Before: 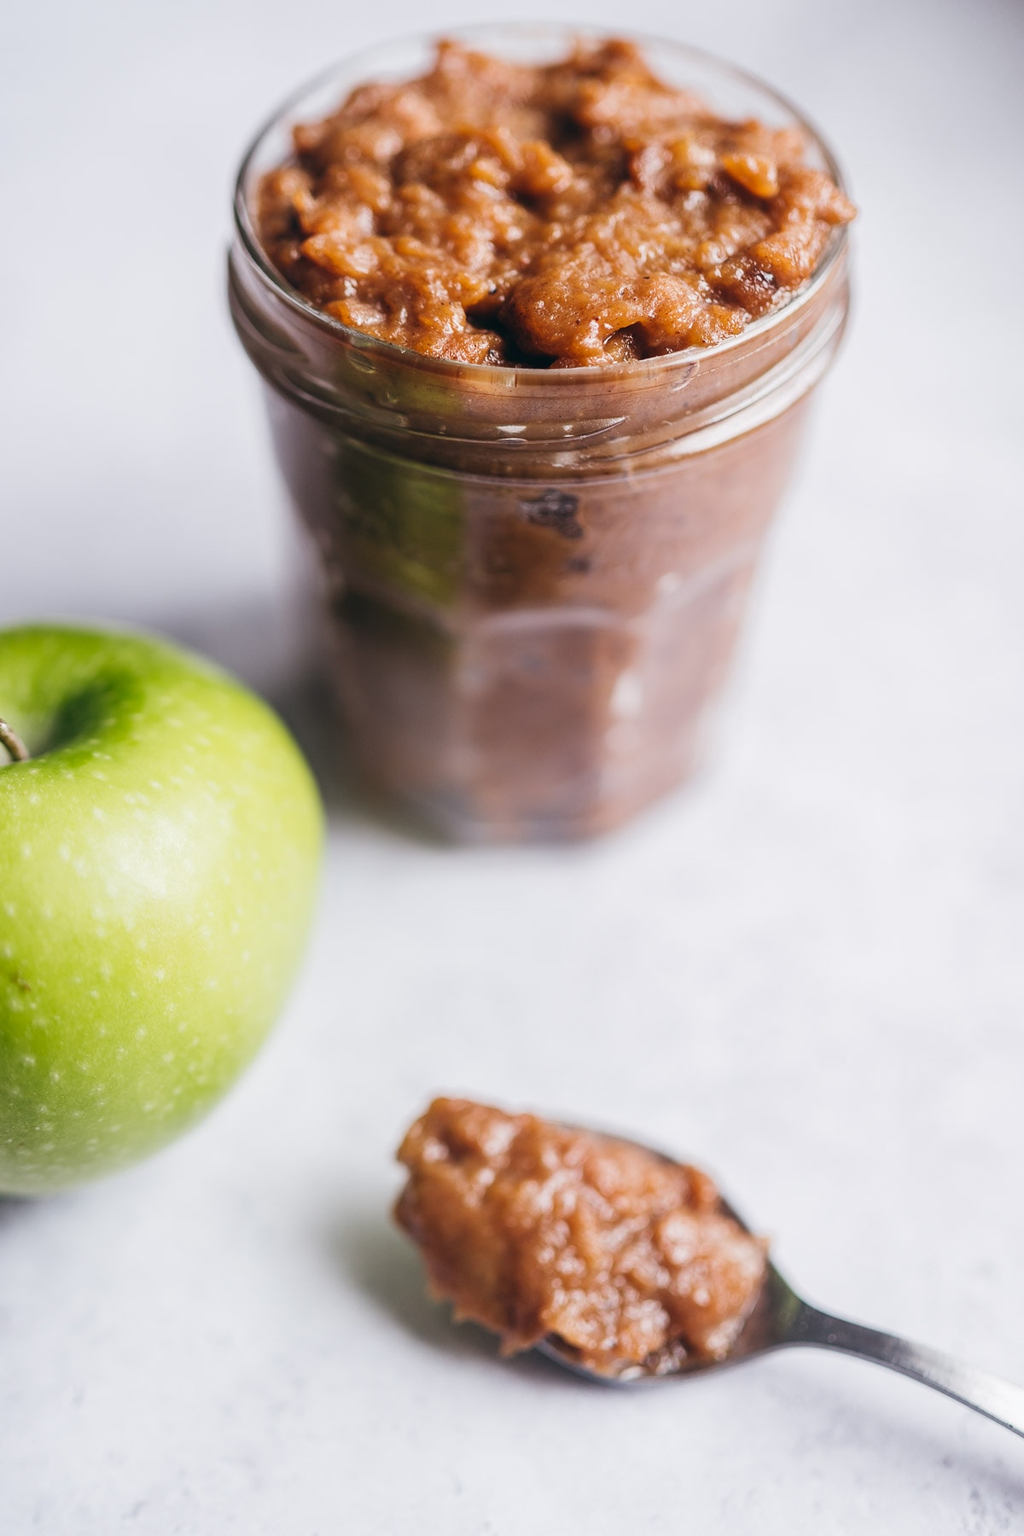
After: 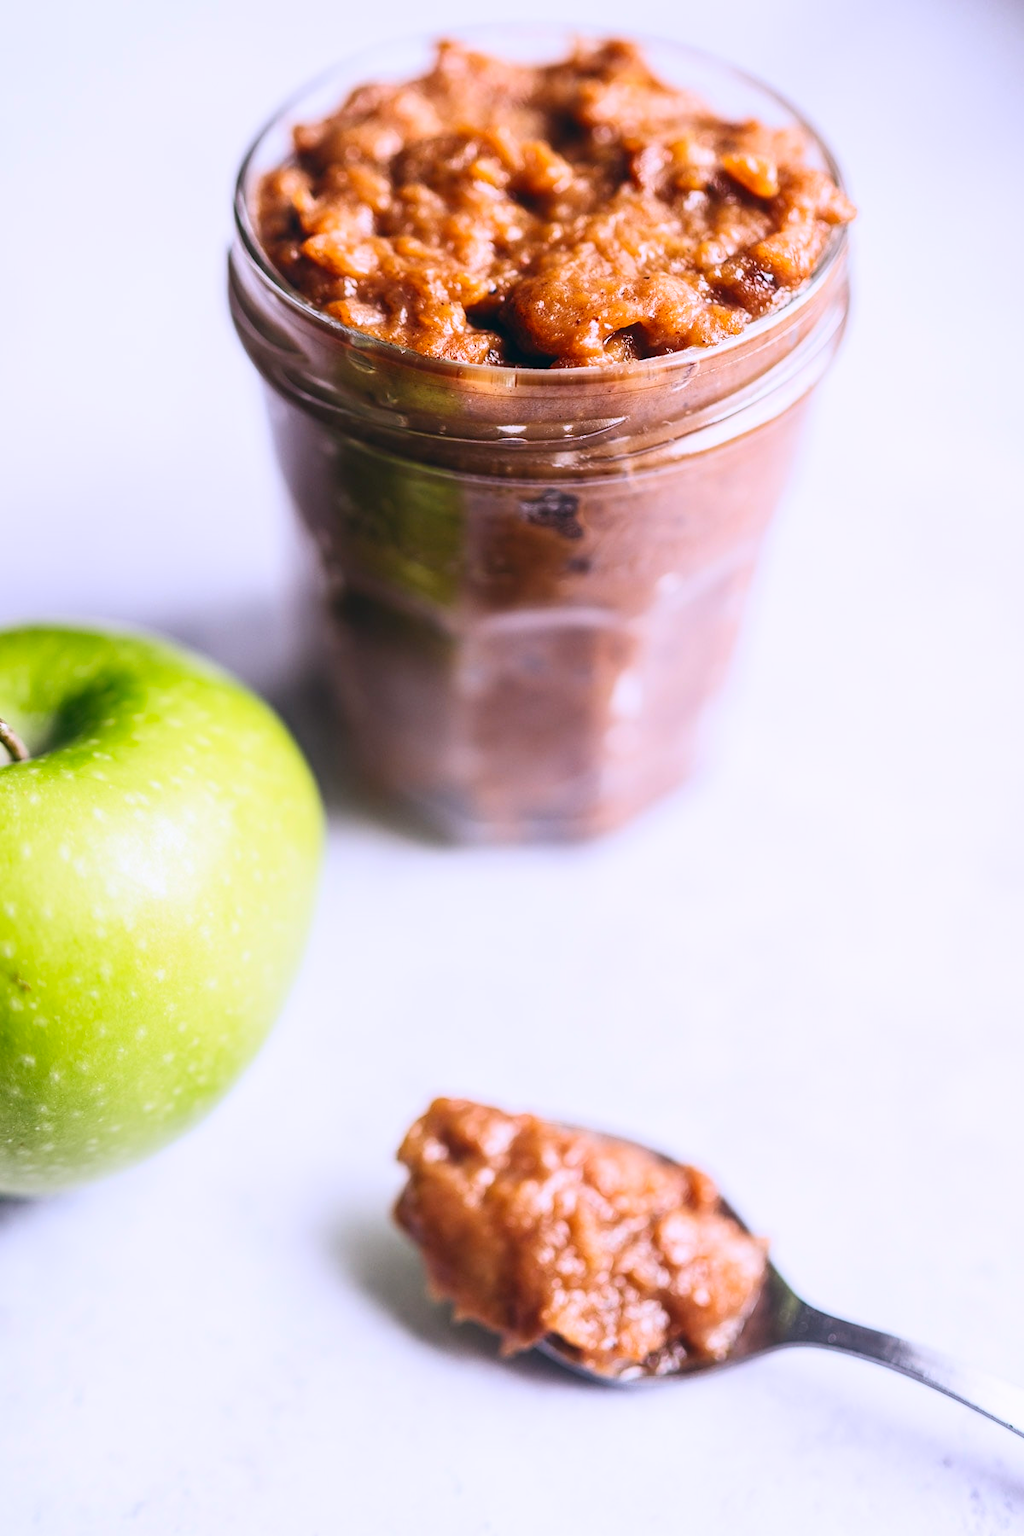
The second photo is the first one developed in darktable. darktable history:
white balance: red 1.004, blue 1.096
contrast brightness saturation: contrast 0.23, brightness 0.1, saturation 0.29
